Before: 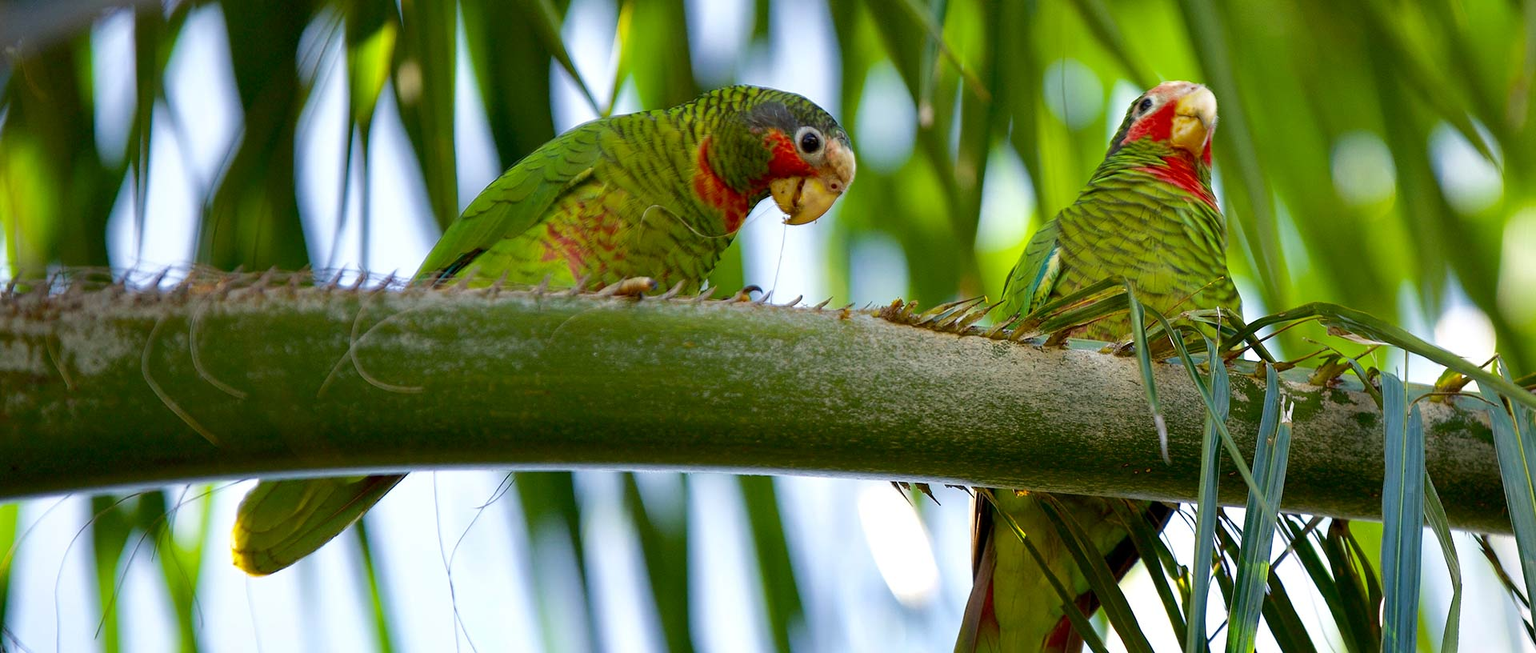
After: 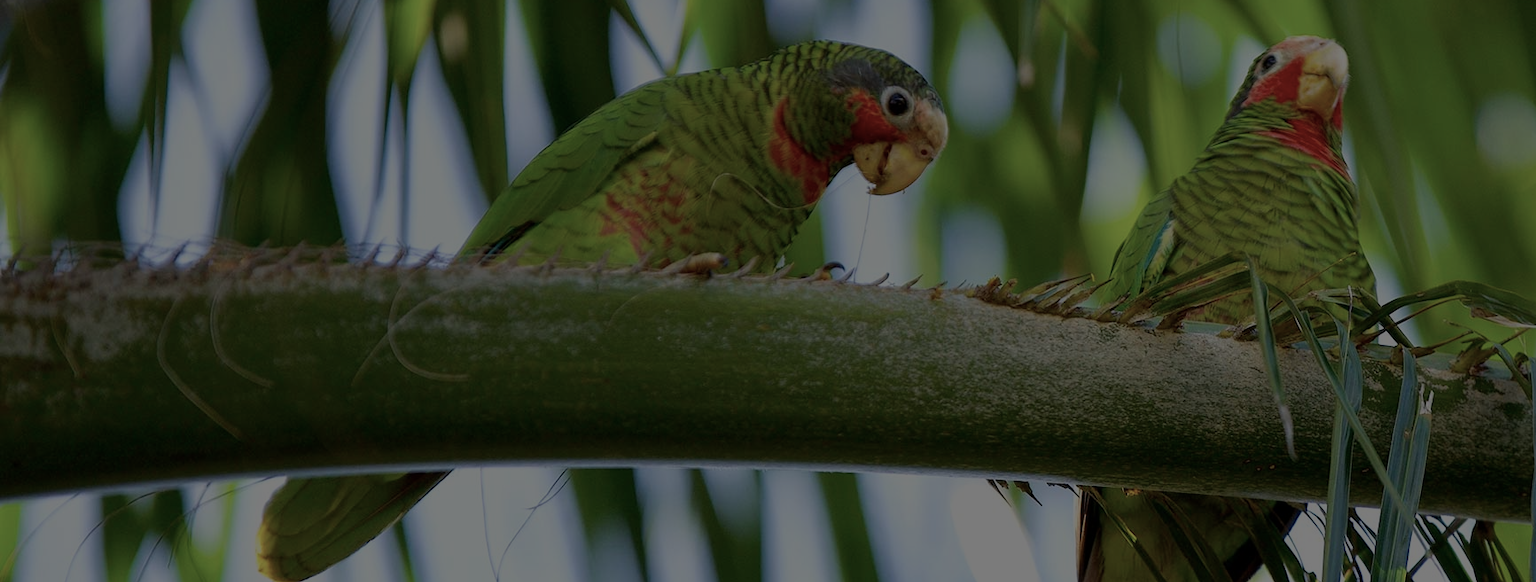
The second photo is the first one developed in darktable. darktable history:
crop: top 7.49%, right 9.717%, bottom 11.943%
contrast brightness saturation: saturation -0.05
color balance rgb: perceptual brilliance grading › global brilliance -48.39%
tone equalizer: on, module defaults
